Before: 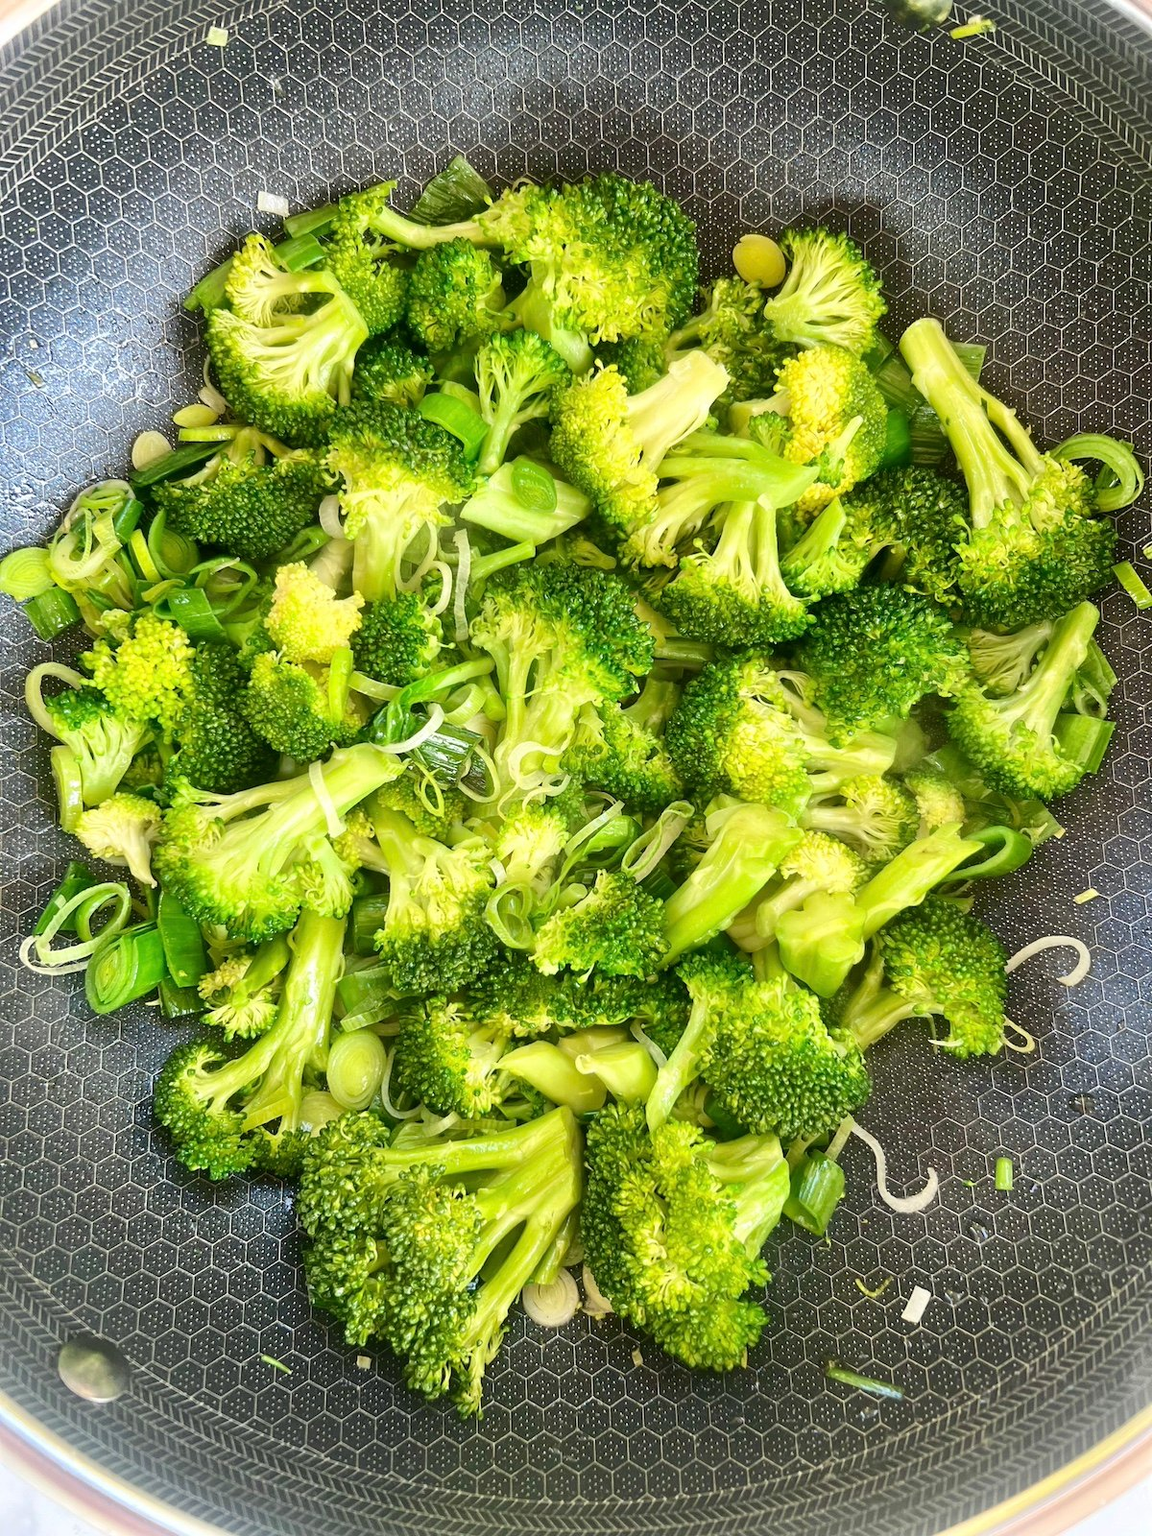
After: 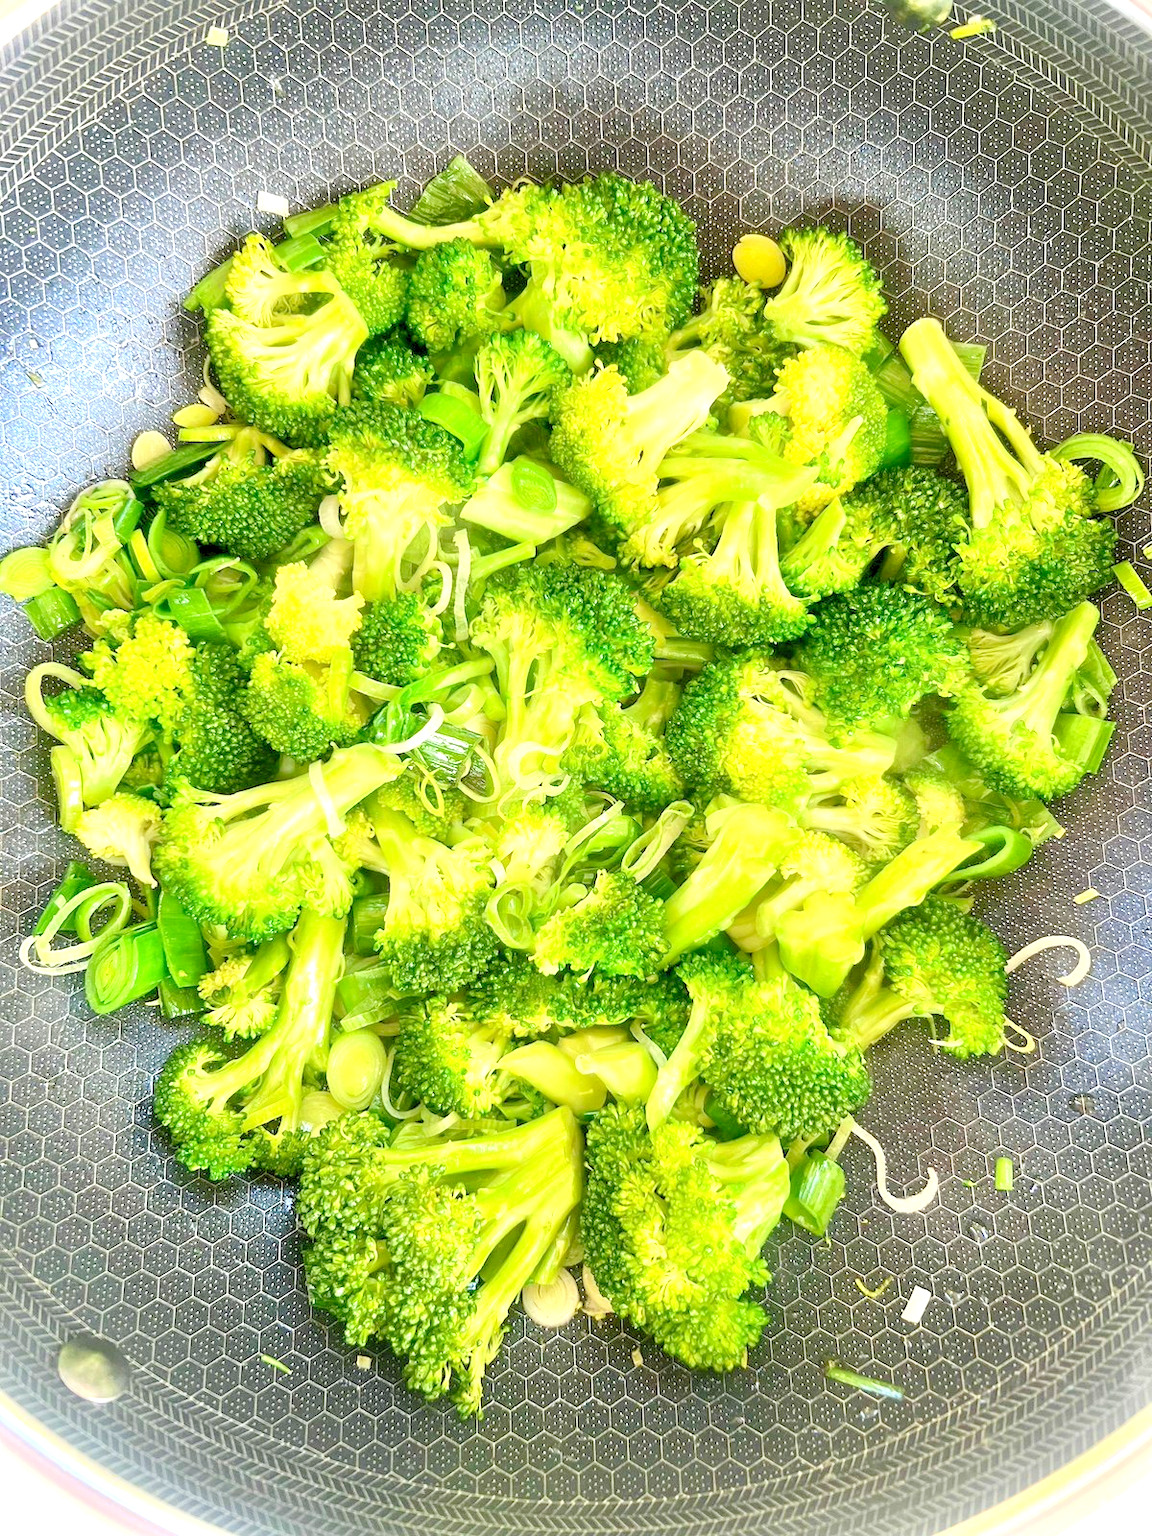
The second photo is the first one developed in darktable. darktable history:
levels: levels [0.072, 0.414, 0.976]
exposure: black level correction 0, exposure 0.5 EV, compensate exposure bias true, compensate highlight preservation false
